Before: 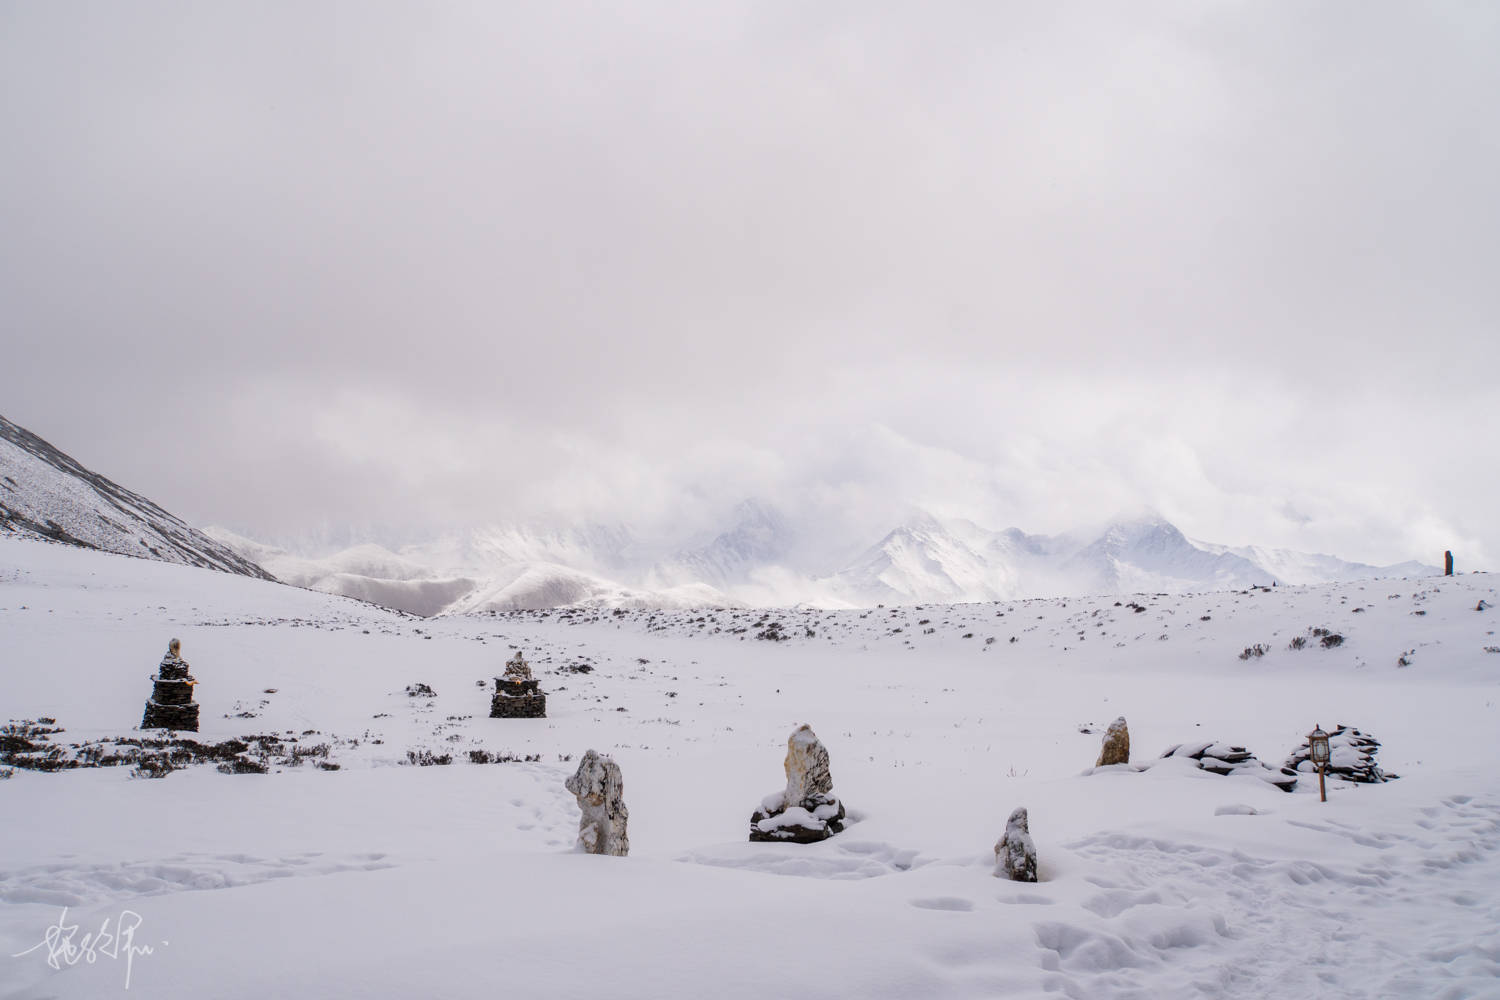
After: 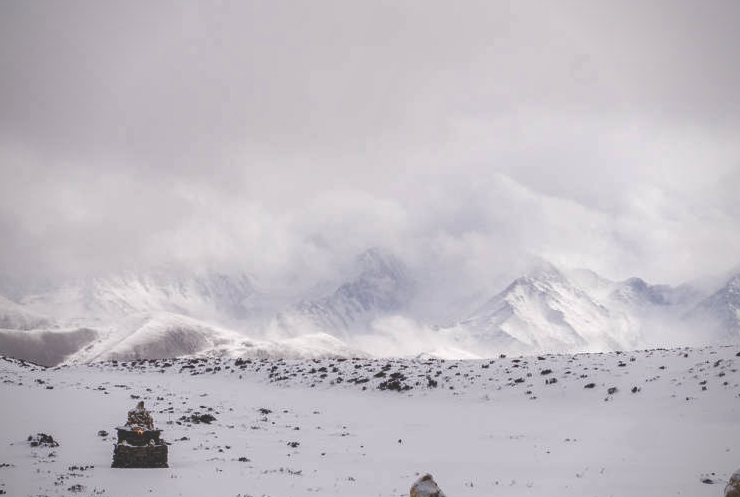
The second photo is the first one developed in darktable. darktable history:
crop: left 25.232%, top 25.038%, right 25.376%, bottom 25.195%
shadows and highlights: soften with gaussian
exposure: black level correction -0.042, exposure 0.064 EV, compensate highlight preservation false
local contrast: detail 109%
vignetting: fall-off start 79.8%, saturation -0.032, unbound false
